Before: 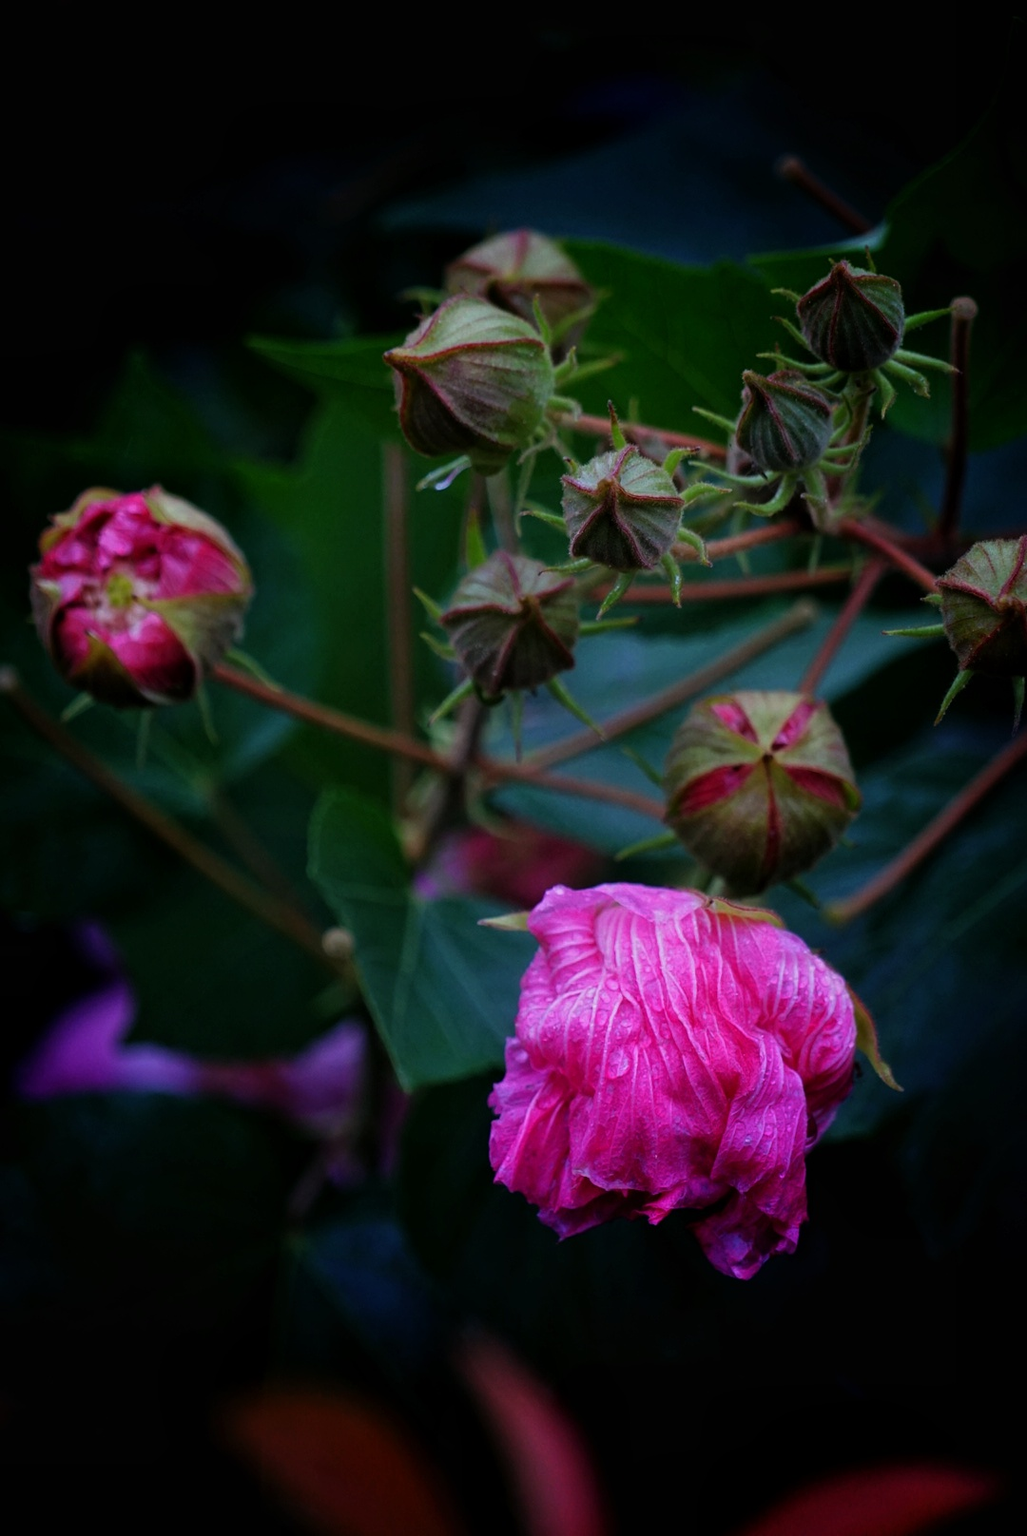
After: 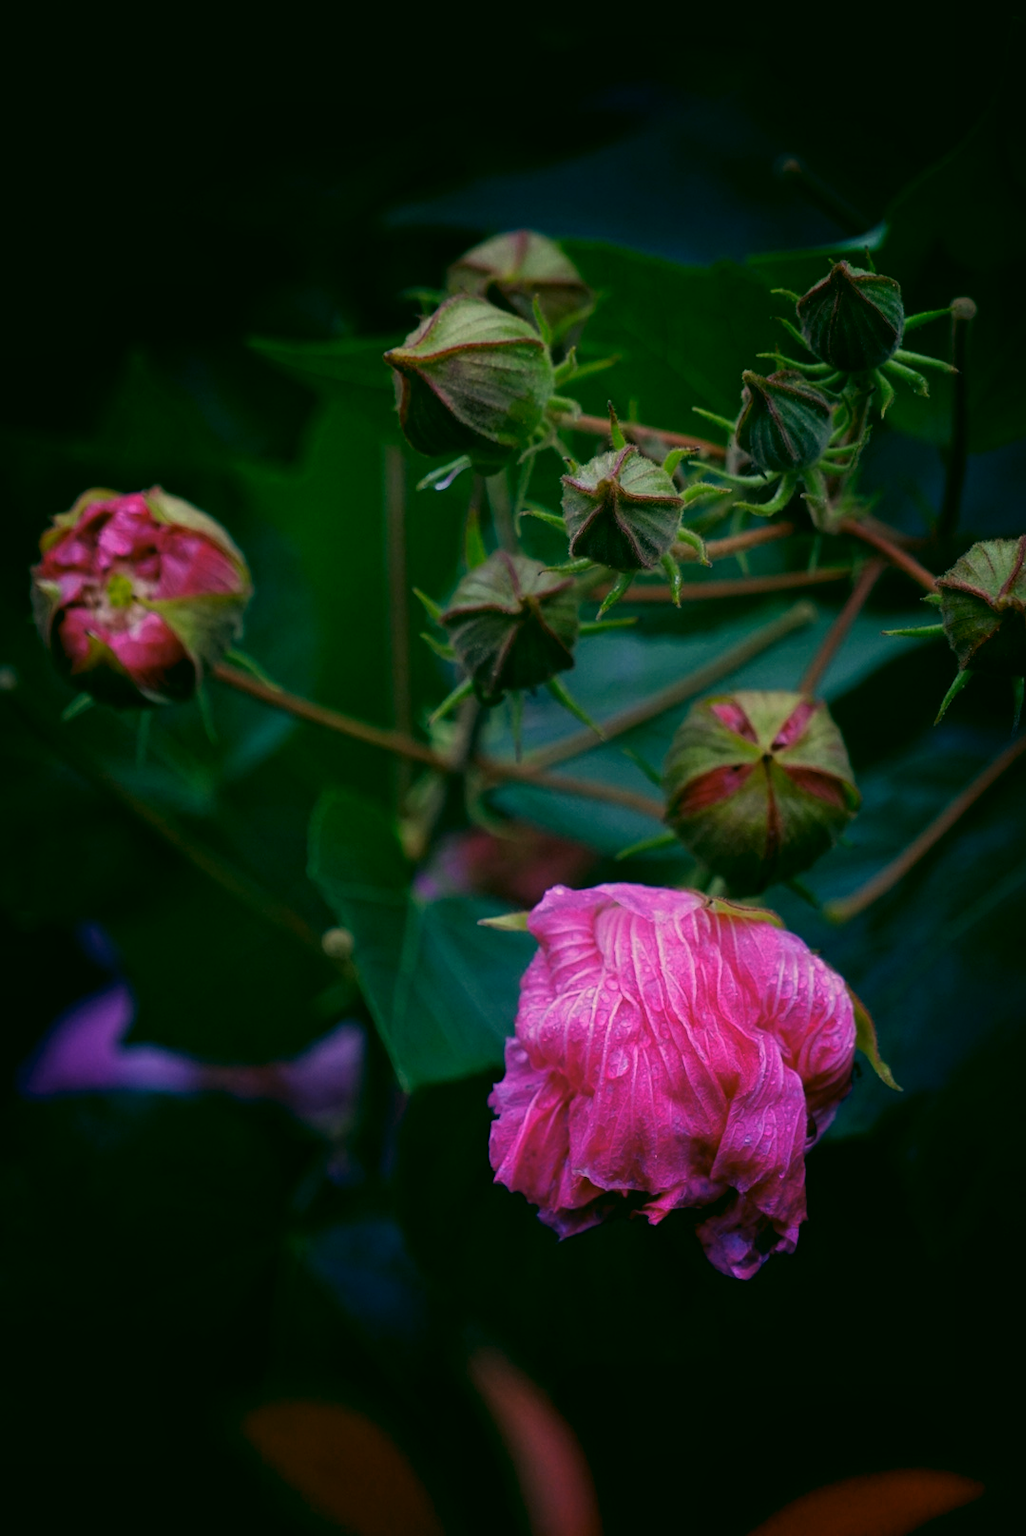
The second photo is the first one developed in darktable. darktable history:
color correction: highlights a* 5.26, highlights b* 23.86, shadows a* -16.17, shadows b* 3.72
